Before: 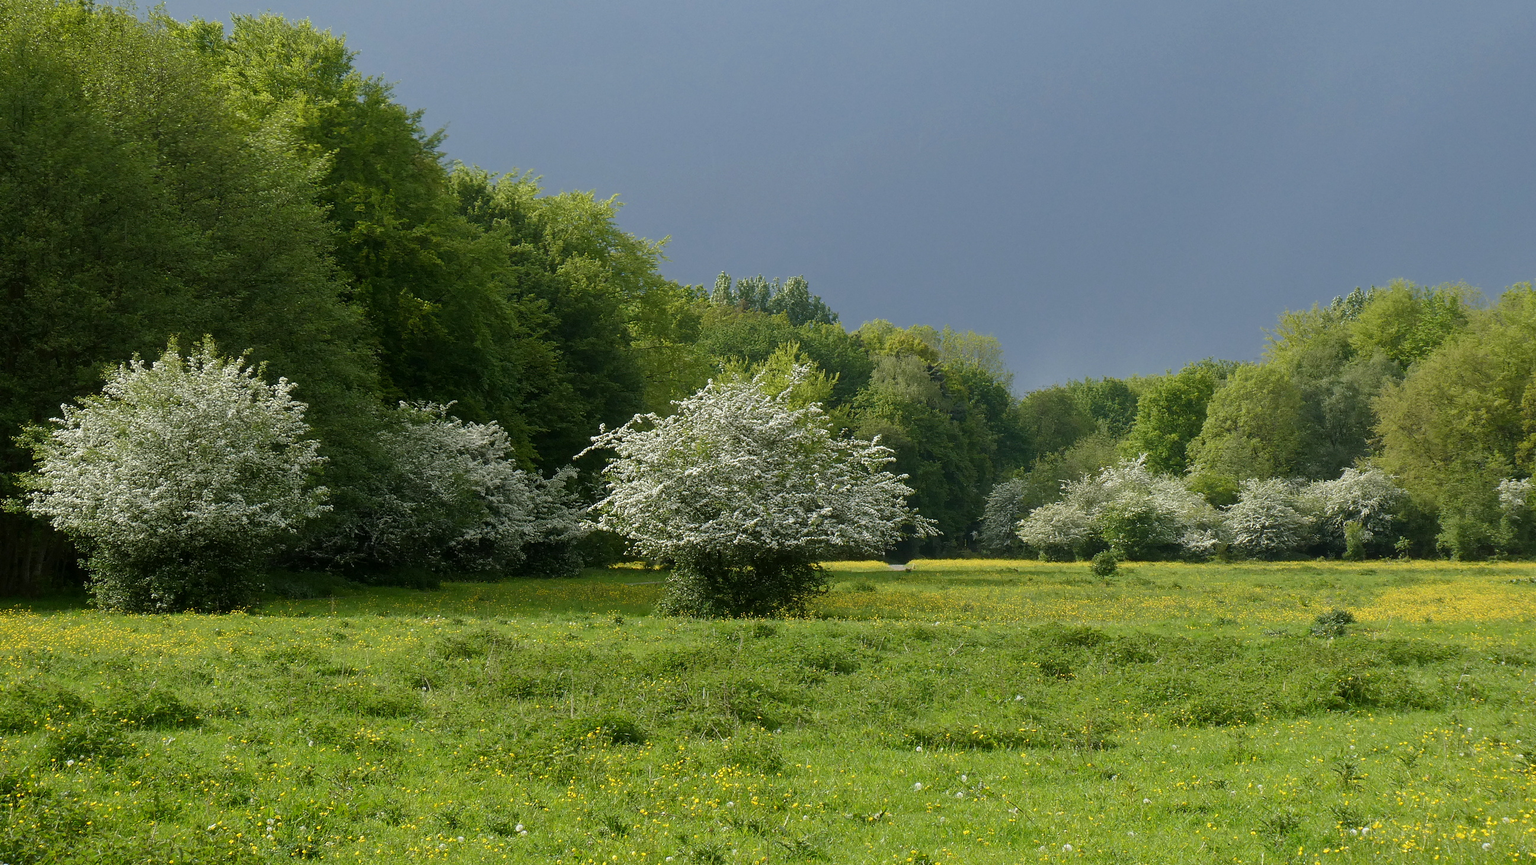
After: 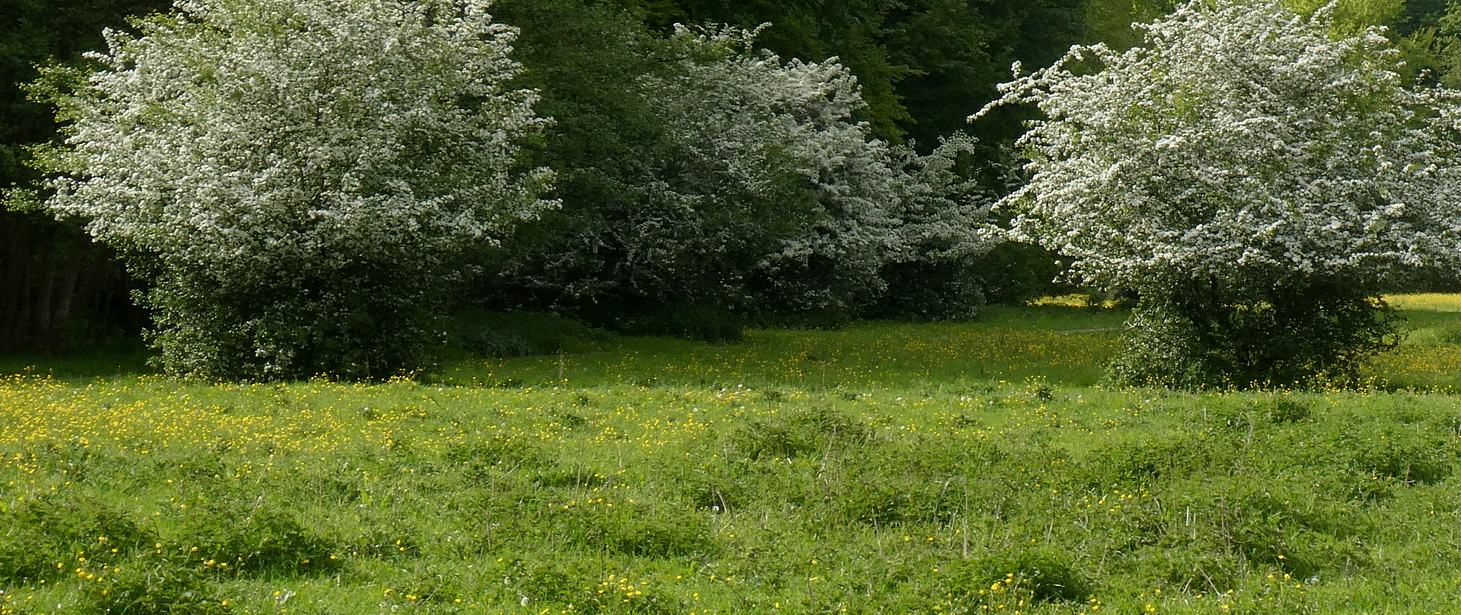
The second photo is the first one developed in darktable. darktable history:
crop: top 44.772%, right 43.62%, bottom 13.062%
